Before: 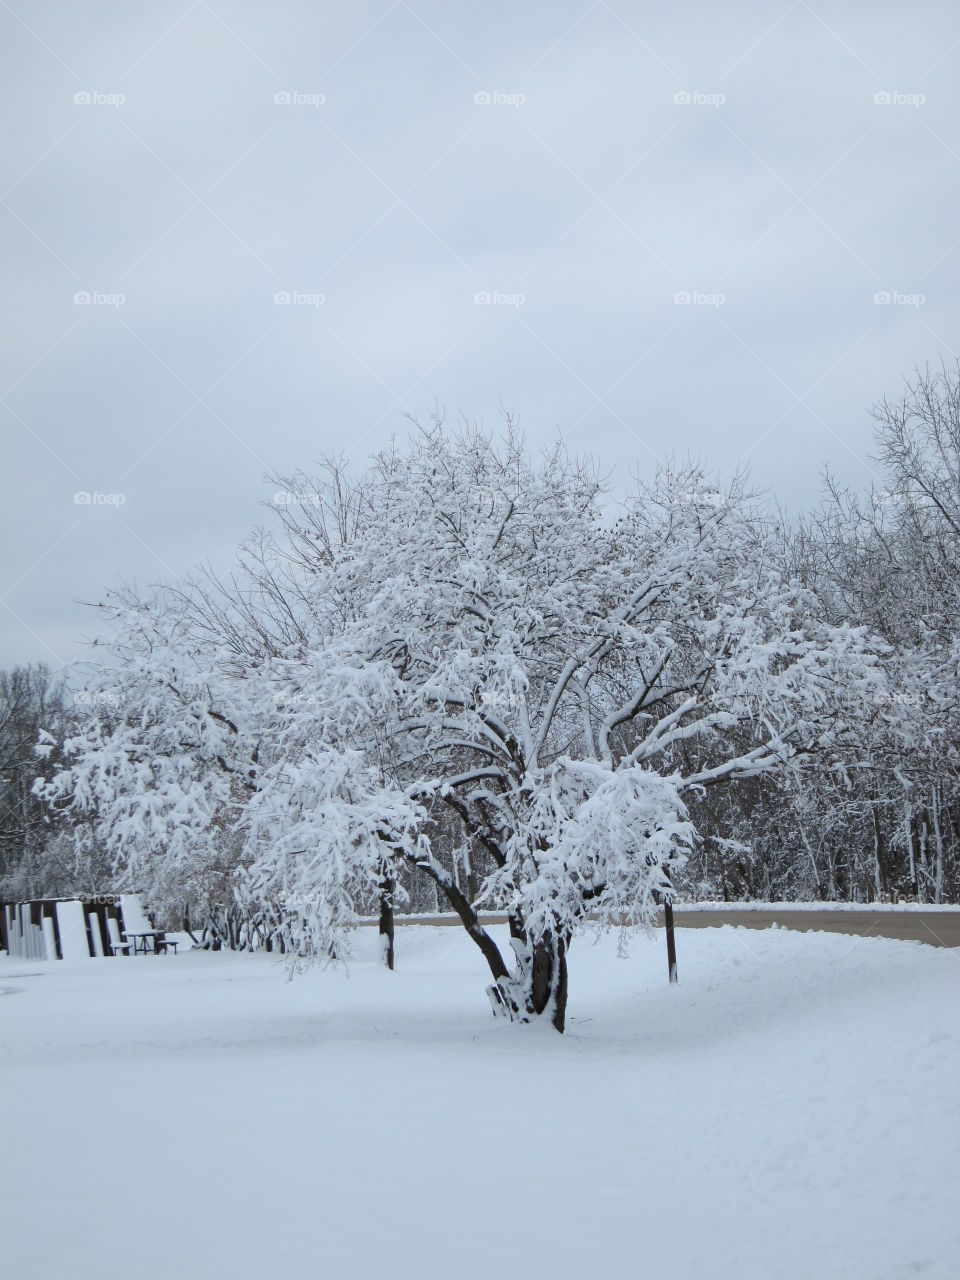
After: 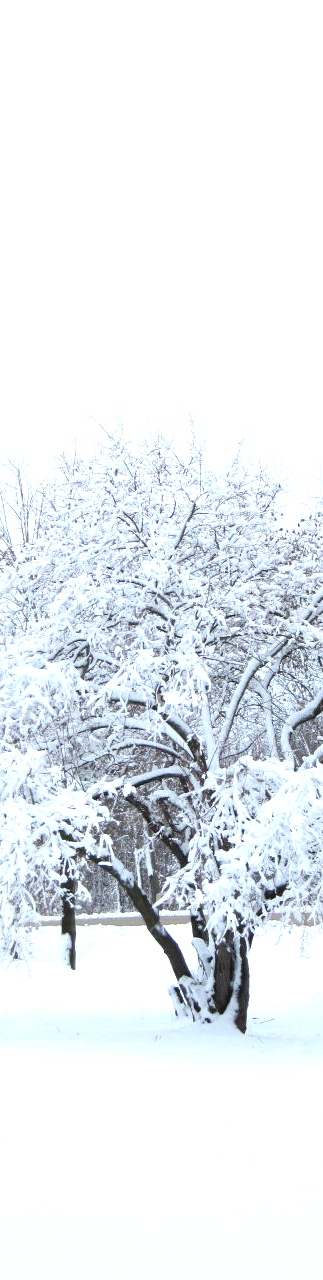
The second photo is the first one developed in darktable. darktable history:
crop: left 33.158%, right 33.129%
exposure: black level correction 0, exposure 1.101 EV, compensate highlight preservation false
